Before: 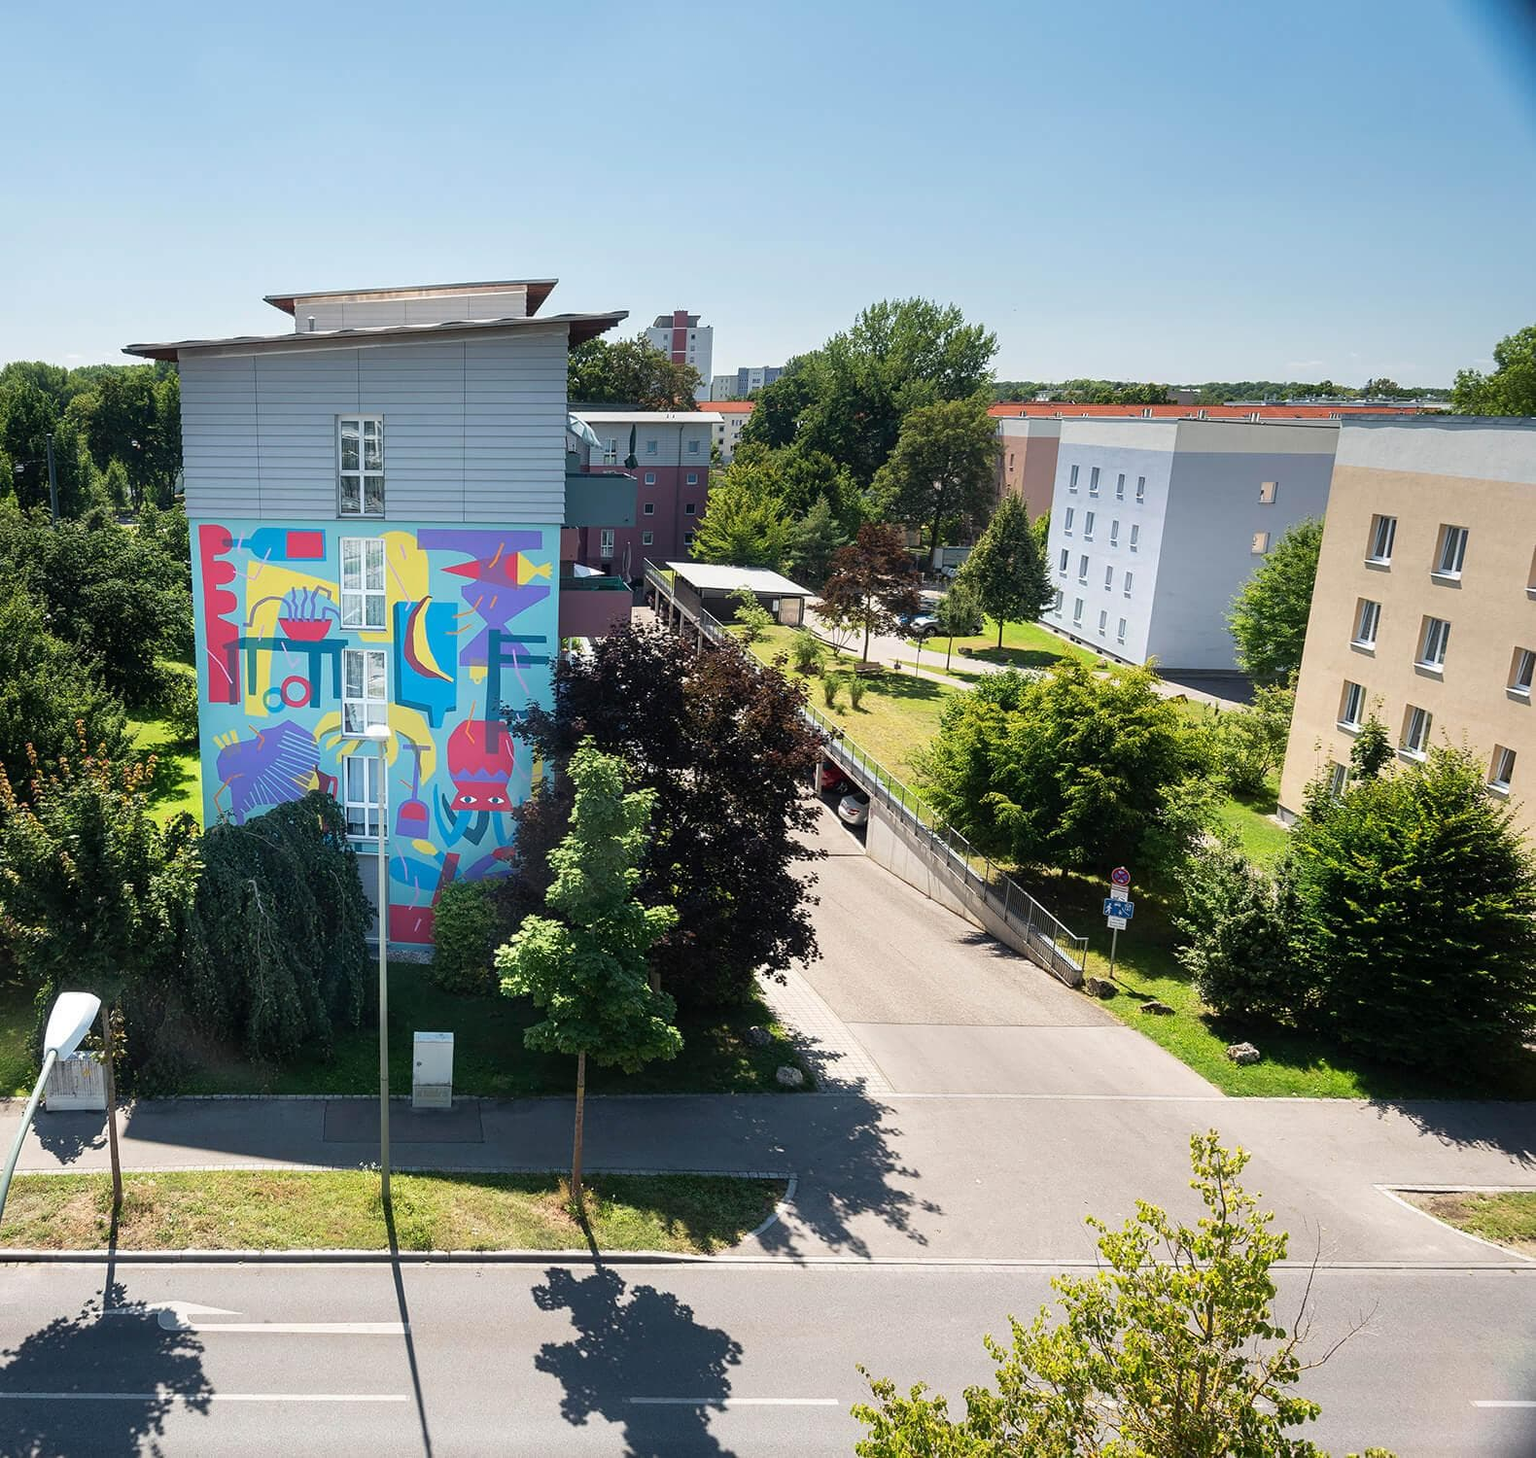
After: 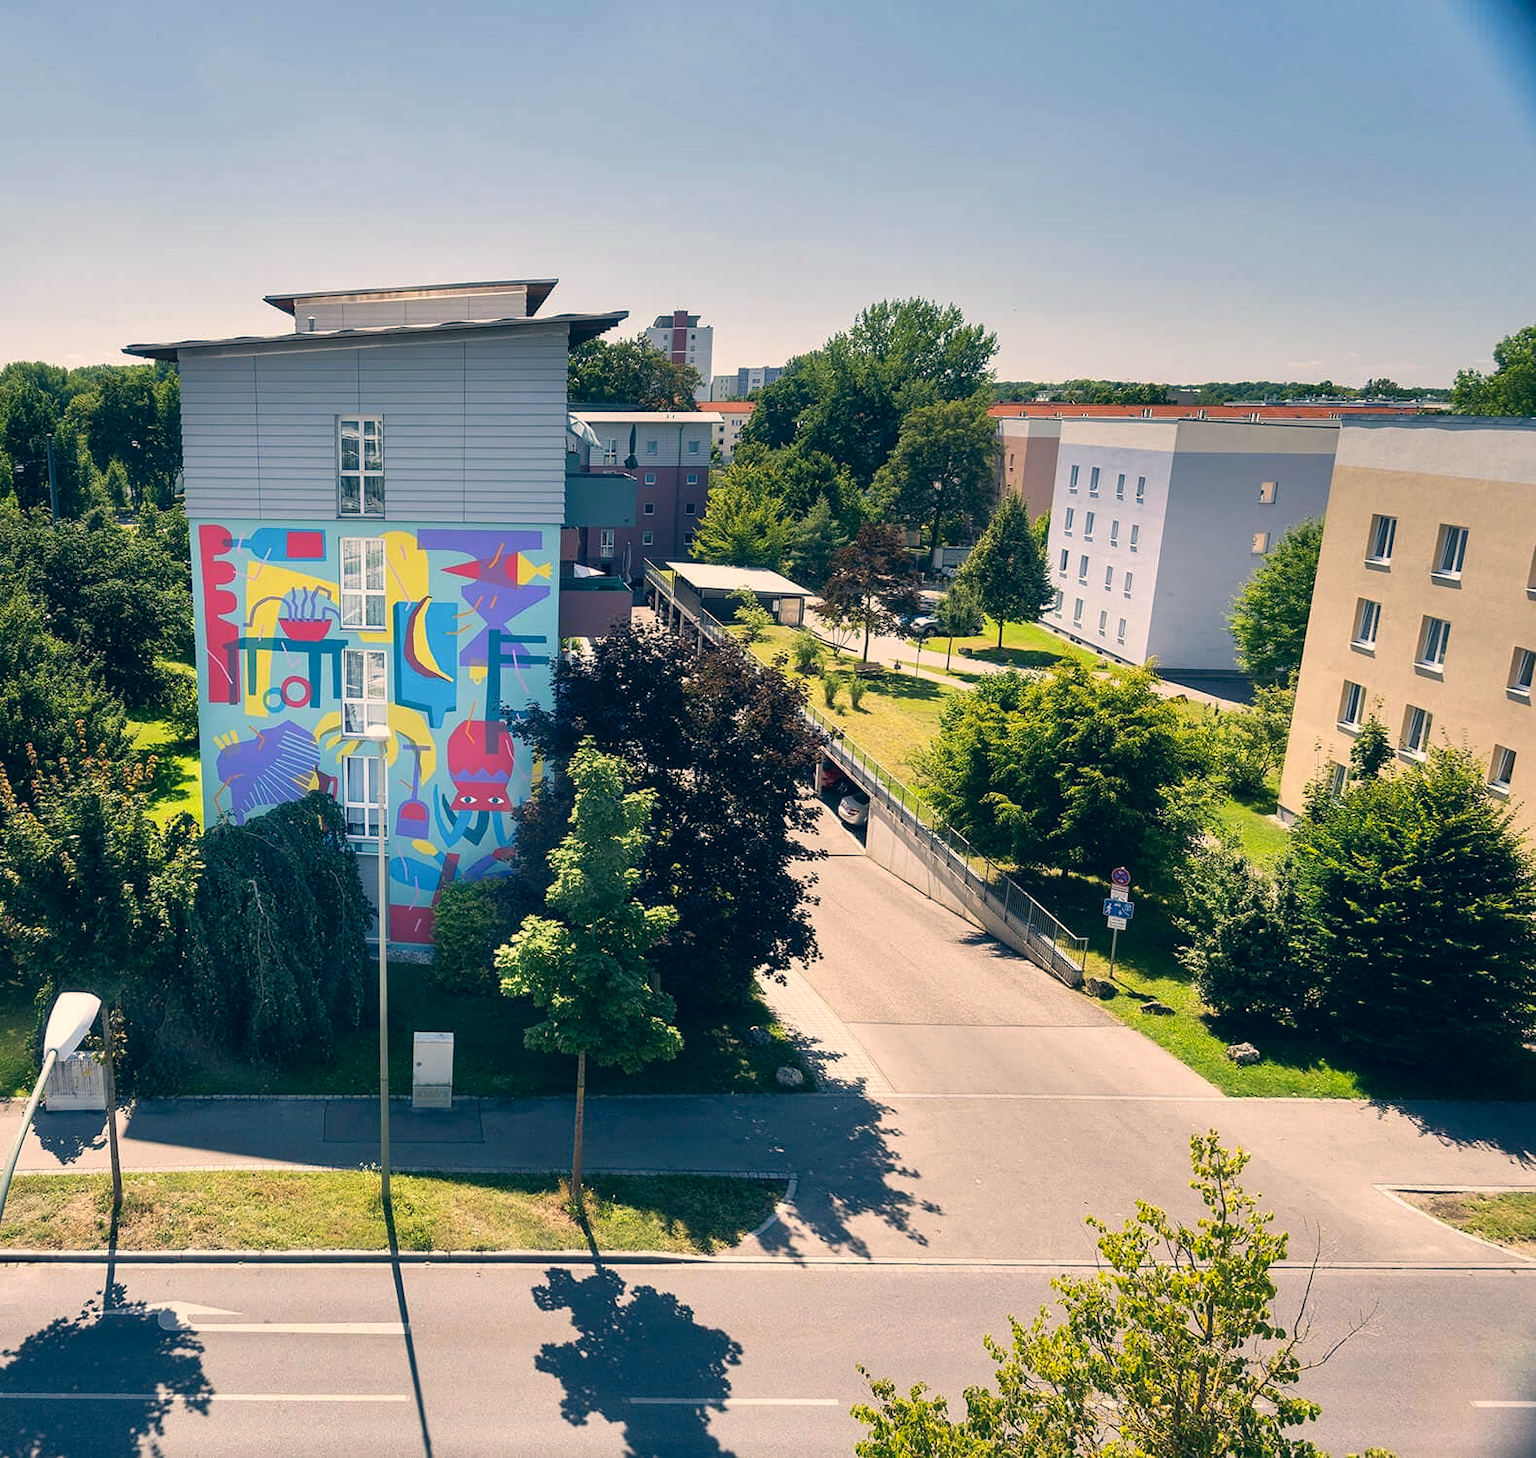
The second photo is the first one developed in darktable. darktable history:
shadows and highlights: shadows 22.7, highlights -49.16, soften with gaussian
color correction: highlights a* 10.27, highlights b* 14.47, shadows a* -10.3, shadows b* -15.11
